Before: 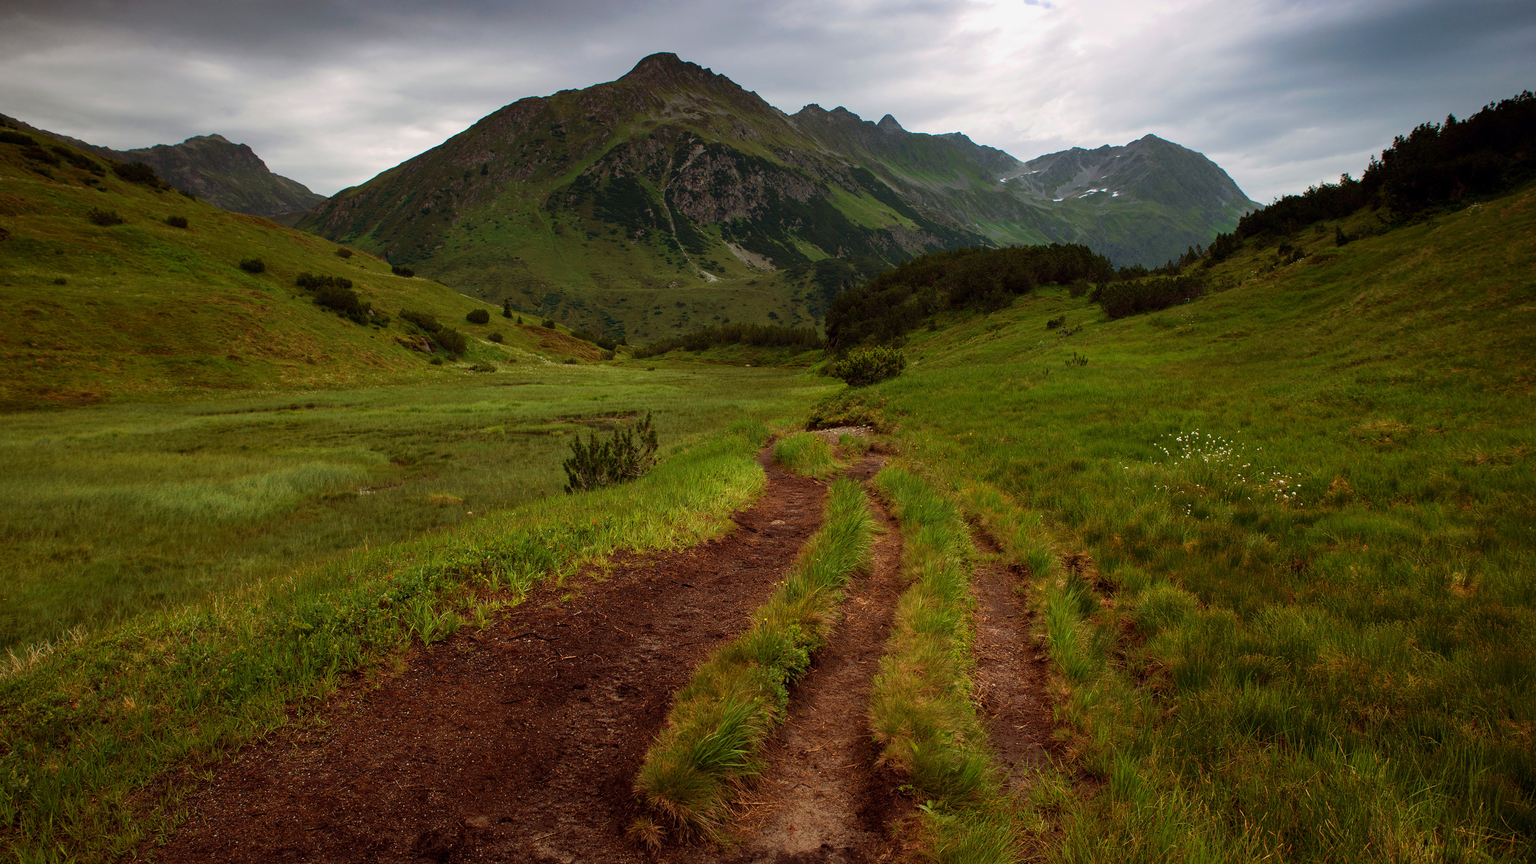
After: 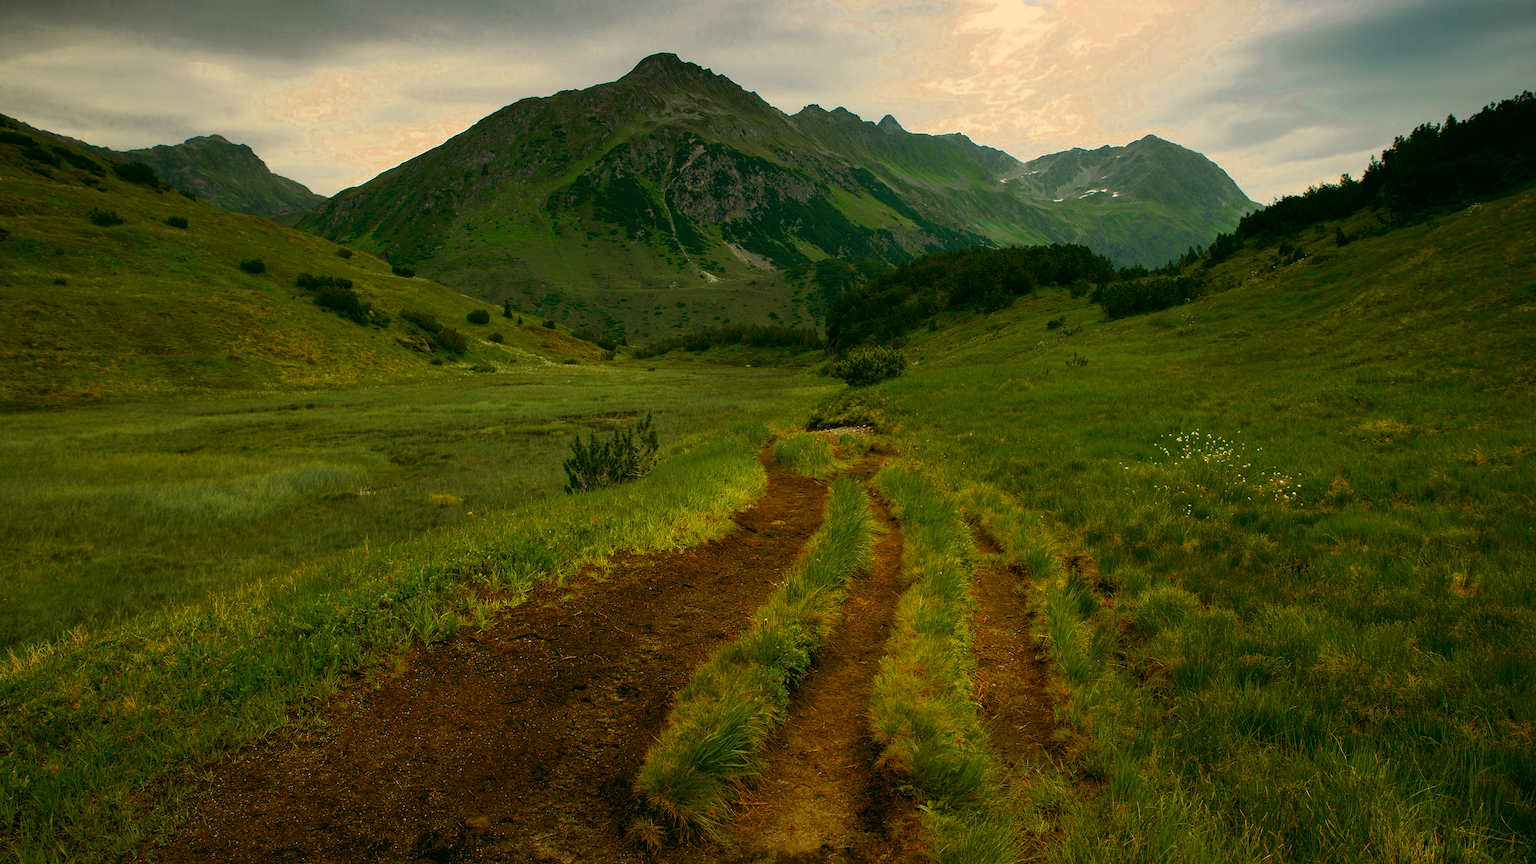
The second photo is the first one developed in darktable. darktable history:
color zones: curves: ch0 [(0.11, 0.396) (0.195, 0.36) (0.25, 0.5) (0.303, 0.412) (0.357, 0.544) (0.75, 0.5) (0.967, 0.328)]; ch1 [(0, 0.468) (0.112, 0.512) (0.202, 0.6) (0.25, 0.5) (0.307, 0.352) (0.357, 0.544) (0.75, 0.5) (0.963, 0.524)]
exposure: black level correction 0.001, exposure 0.14 EV, compensate highlight preservation false
color correction: highlights a* 5.14, highlights b* 24.63, shadows a* -15.81, shadows b* 3.81
